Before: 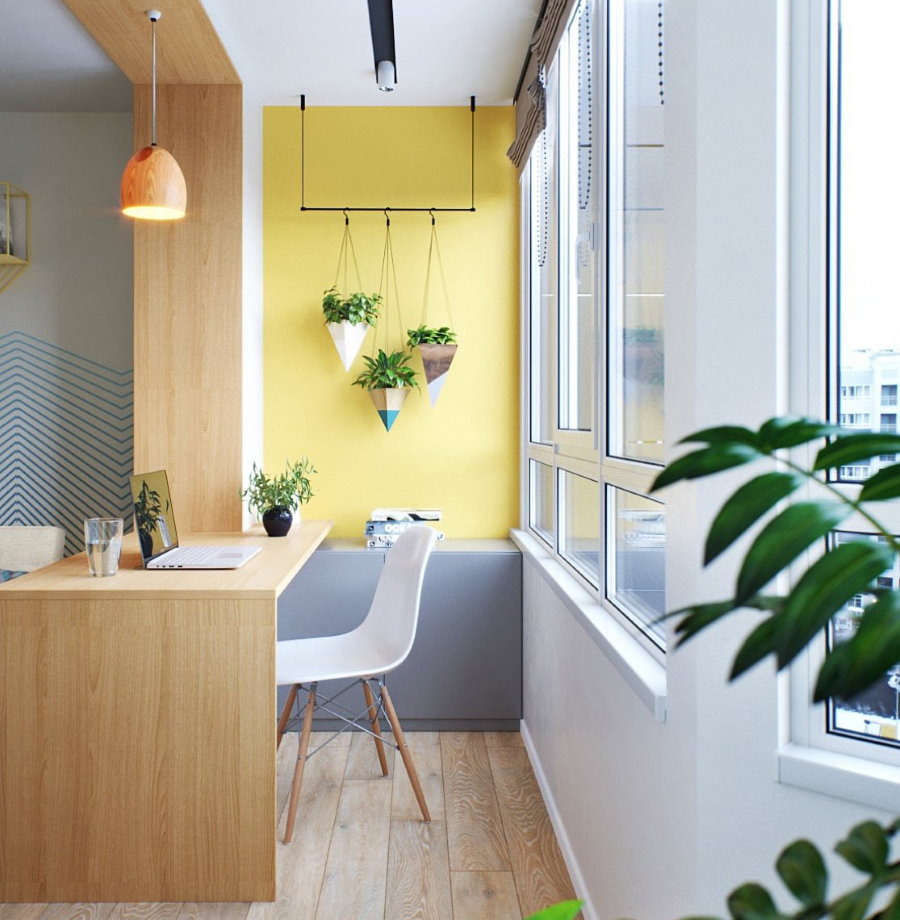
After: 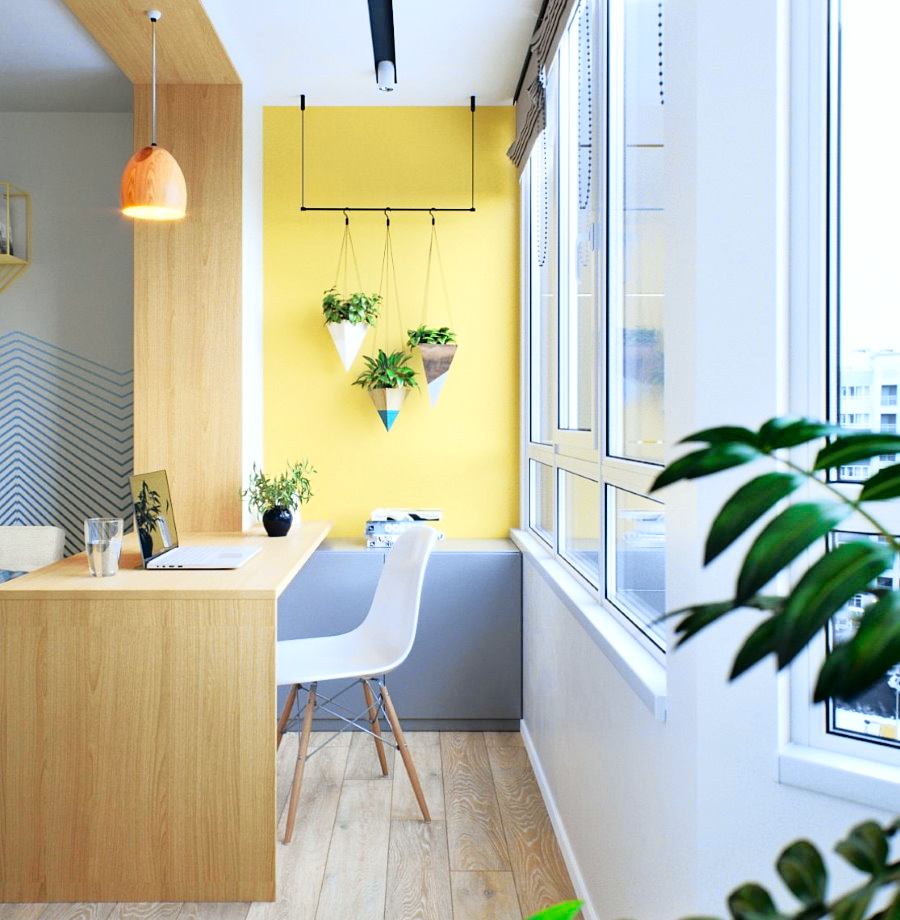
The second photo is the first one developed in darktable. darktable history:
tone curve: curves: ch0 [(0.014, 0.013) (0.088, 0.043) (0.208, 0.176) (0.257, 0.267) (0.406, 0.483) (0.489, 0.556) (0.667, 0.73) (0.793, 0.851) (0.994, 0.974)]; ch1 [(0, 0) (0.161, 0.092) (0.35, 0.33) (0.392, 0.392) (0.457, 0.467) (0.505, 0.497) (0.537, 0.518) (0.553, 0.53) (0.58, 0.567) (0.739, 0.697) (1, 1)]; ch2 [(0, 0) (0.346, 0.362) (0.448, 0.419) (0.502, 0.499) (0.533, 0.517) (0.556, 0.533) (0.629, 0.619) (0.717, 0.678) (1, 1)], color space Lab, independent channels, preserve colors none
color balance: contrast 6.48%, output saturation 113.3%
